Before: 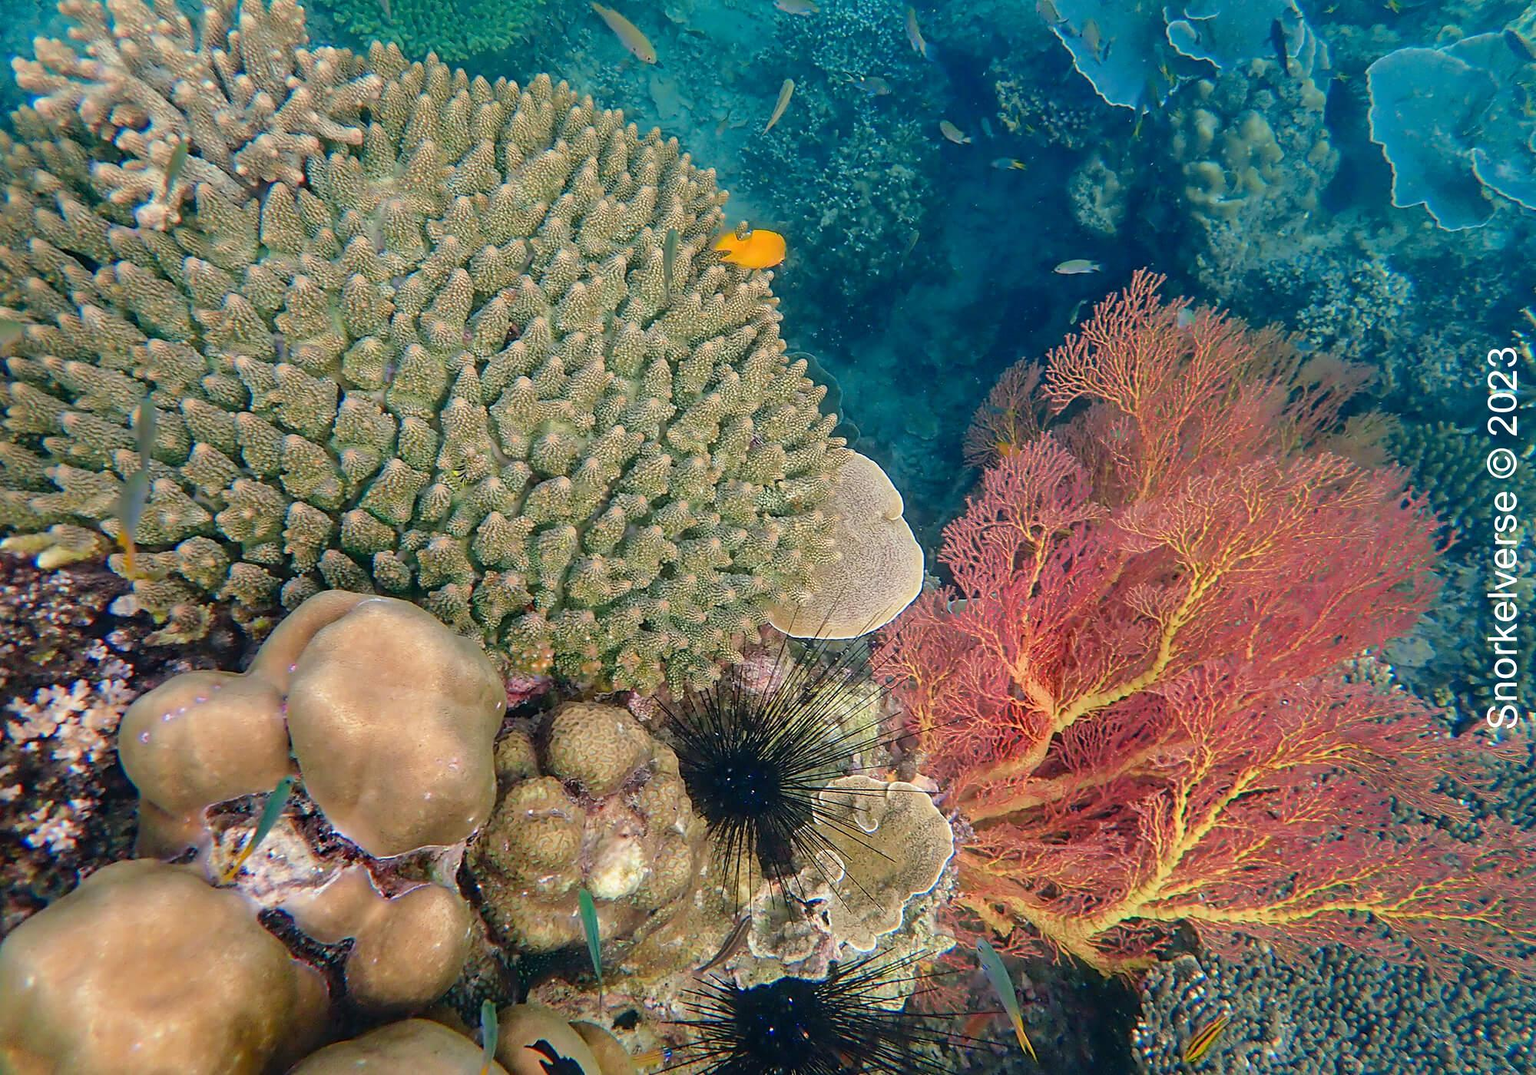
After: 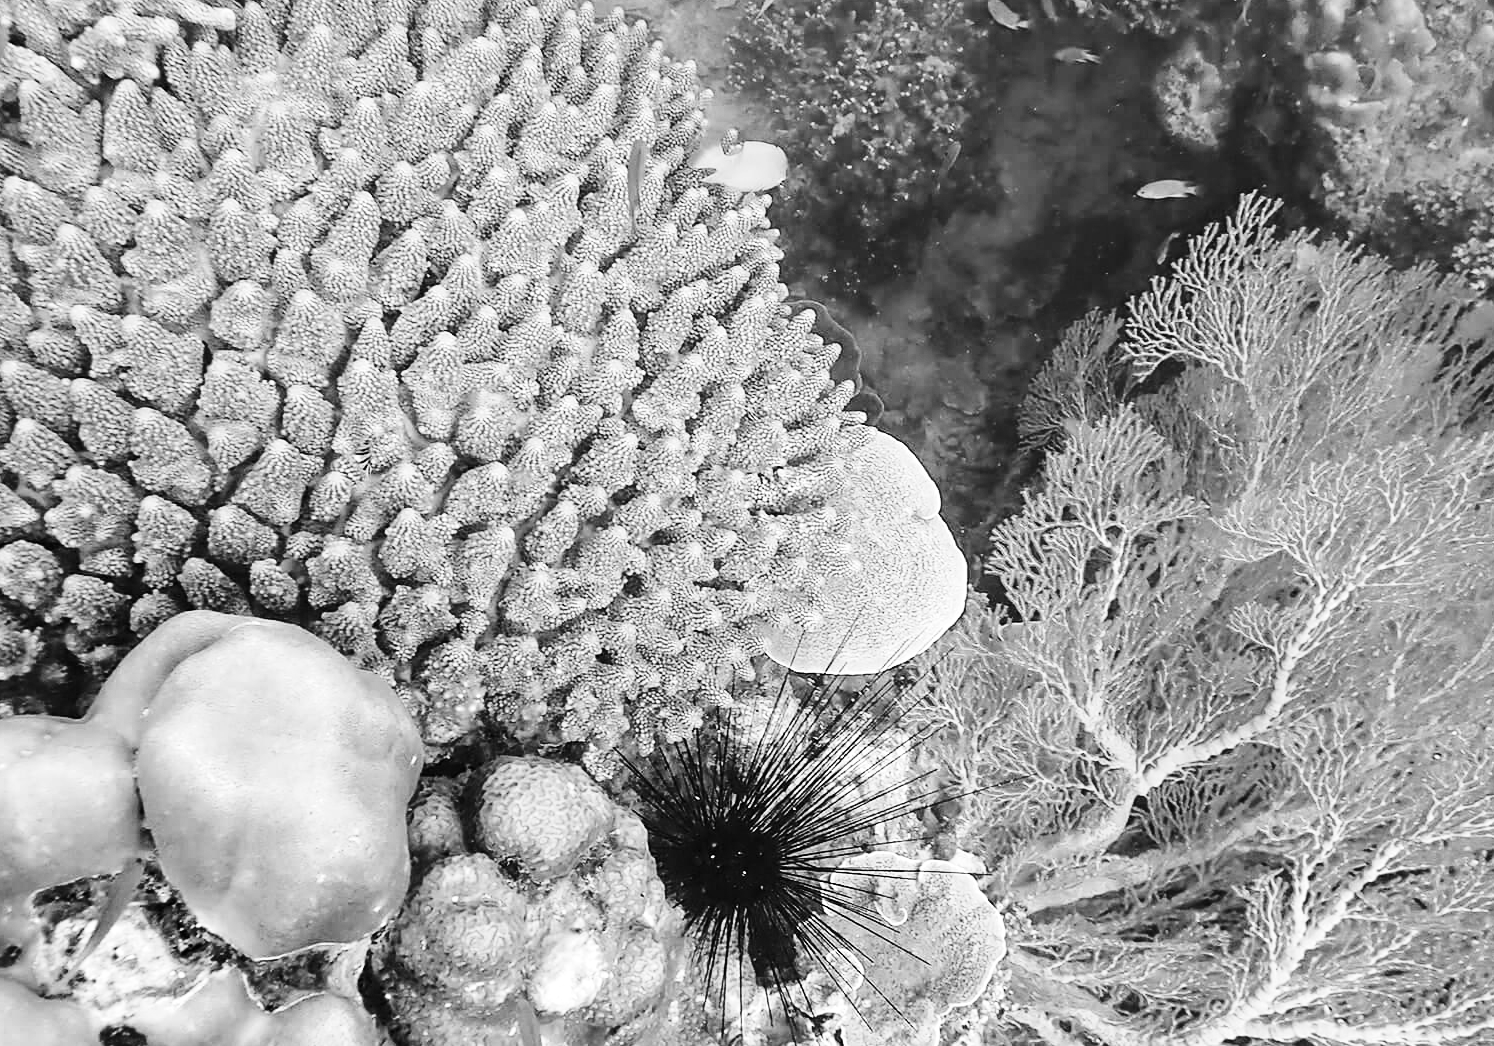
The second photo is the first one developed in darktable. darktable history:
crop and rotate: left 11.831%, top 11.346%, right 13.429%, bottom 13.899%
tone equalizer: -8 EV -0.417 EV, -7 EV -0.389 EV, -6 EV -0.333 EV, -5 EV -0.222 EV, -3 EV 0.222 EV, -2 EV 0.333 EV, -1 EV 0.389 EV, +0 EV 0.417 EV, edges refinement/feathering 500, mask exposure compensation -1.57 EV, preserve details no
monochrome: size 3.1
base curve: curves: ch0 [(0, 0) (0.028, 0.03) (0.121, 0.232) (0.46, 0.748) (0.859, 0.968) (1, 1)]
